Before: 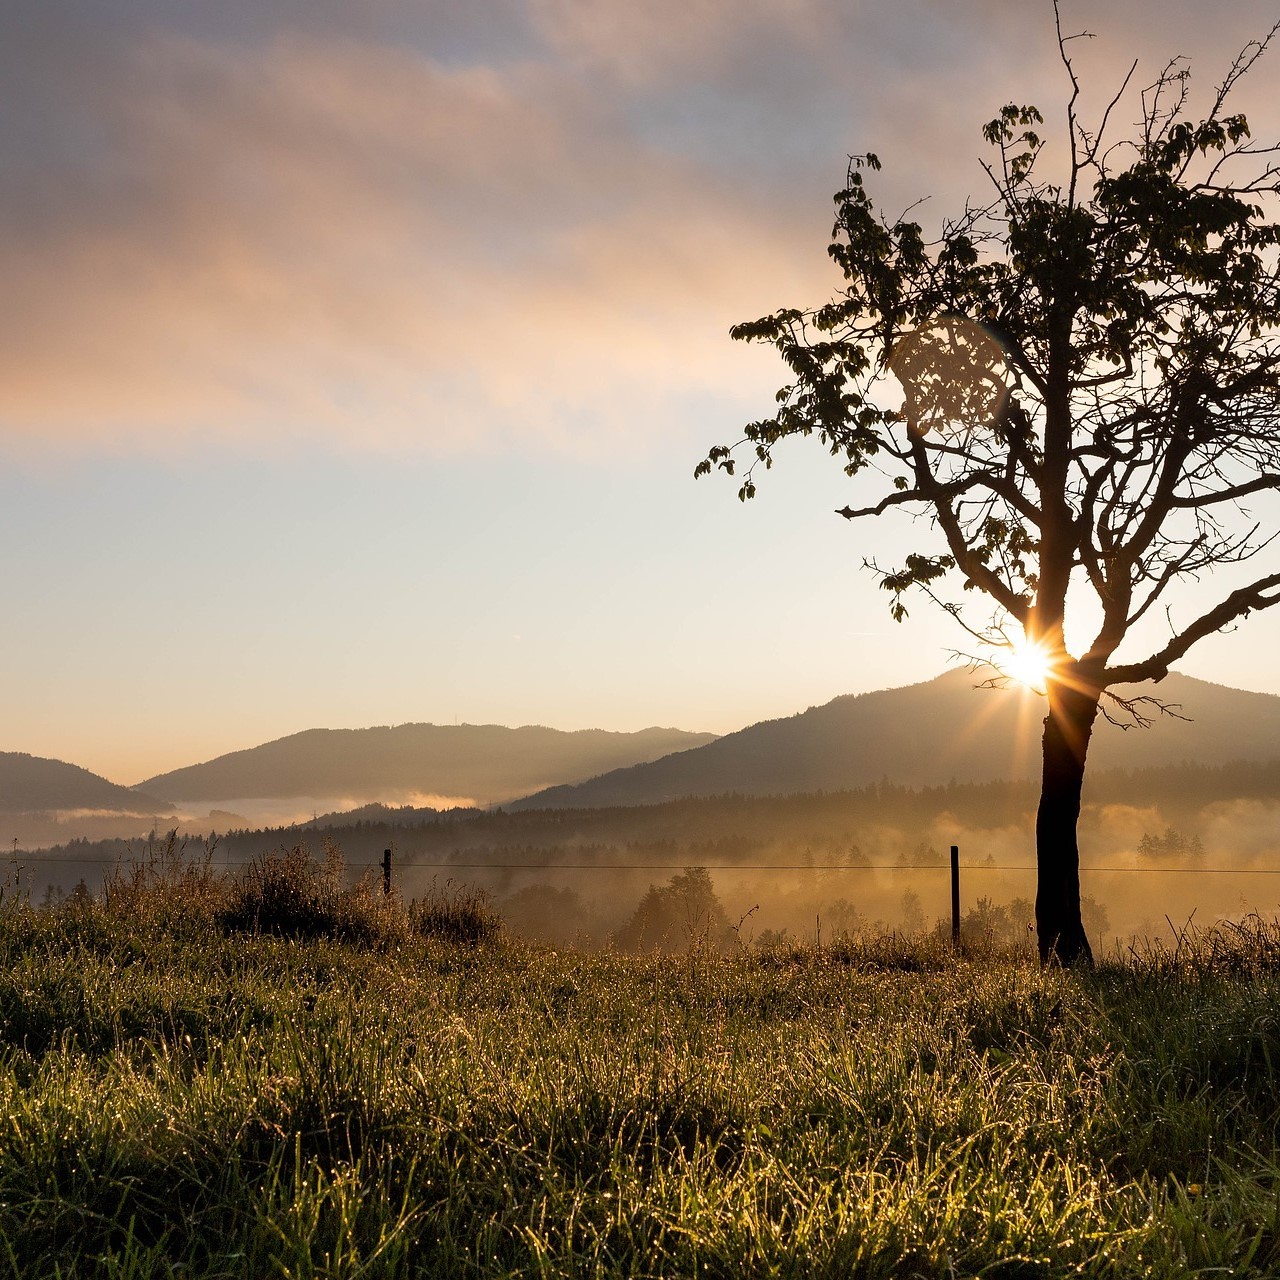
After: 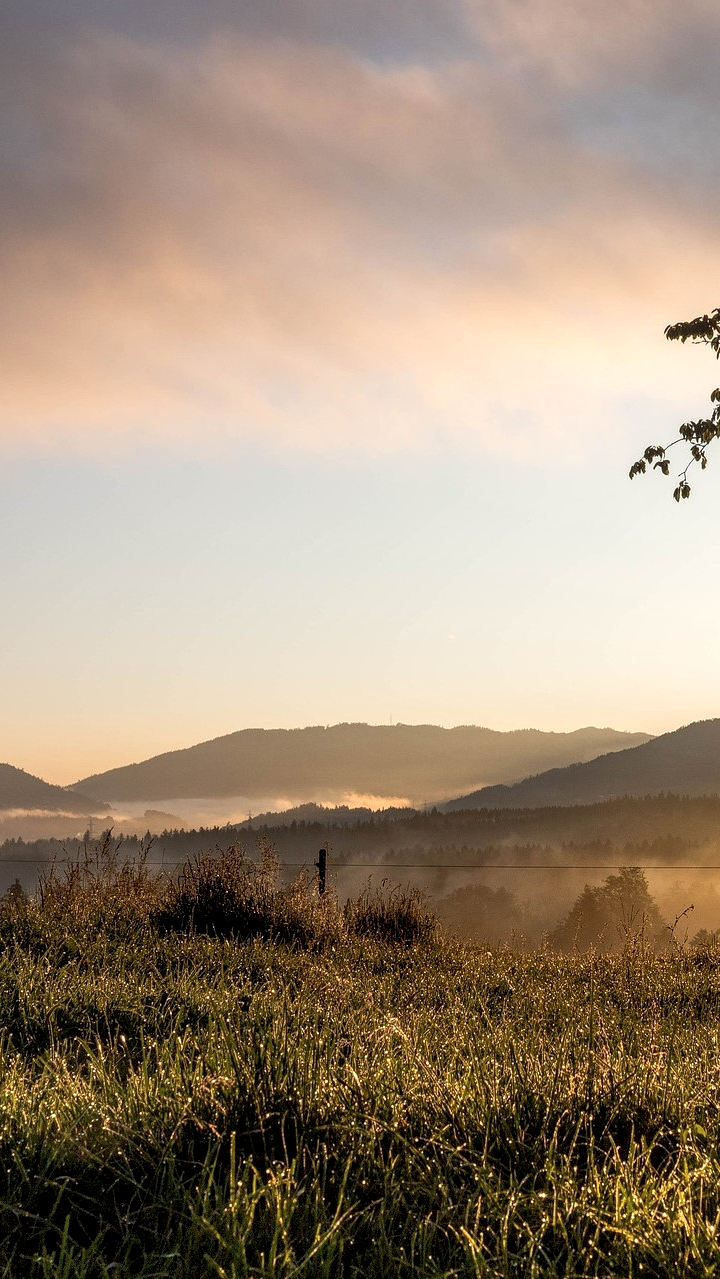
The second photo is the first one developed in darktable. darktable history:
crop: left 5.114%, right 38.589%
shadows and highlights: shadows -12.5, white point adjustment 4, highlights 28.33
local contrast: detail 130%
